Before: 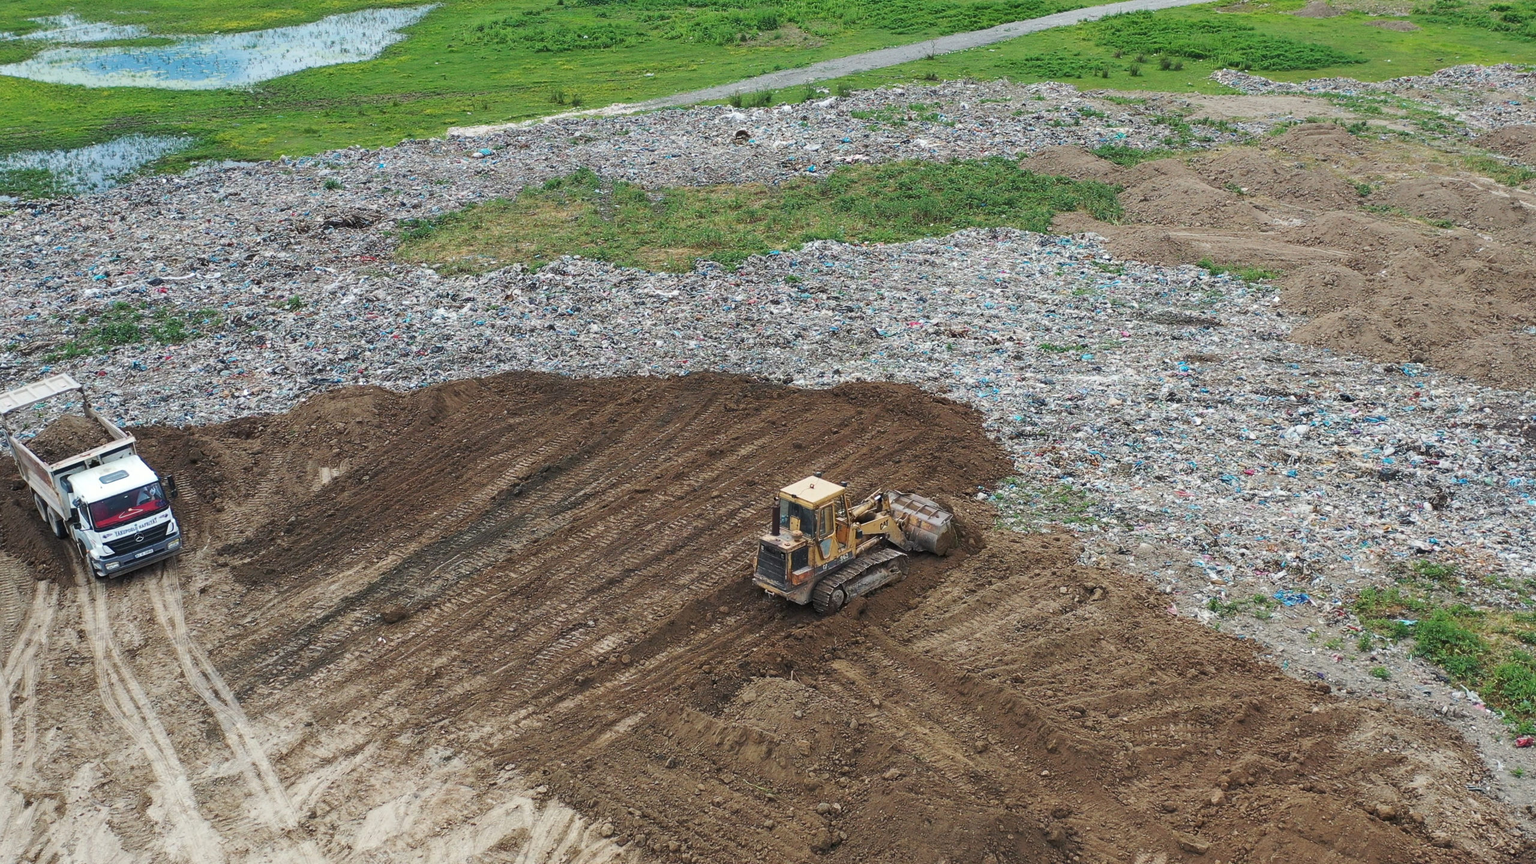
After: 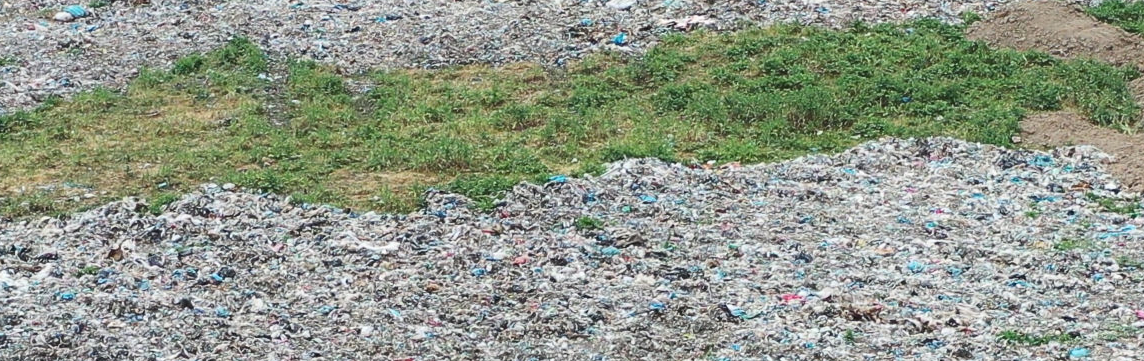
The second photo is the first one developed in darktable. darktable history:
contrast brightness saturation: contrast 0.15, brightness 0.05
crop: left 28.64%, top 16.832%, right 26.637%, bottom 58.055%
